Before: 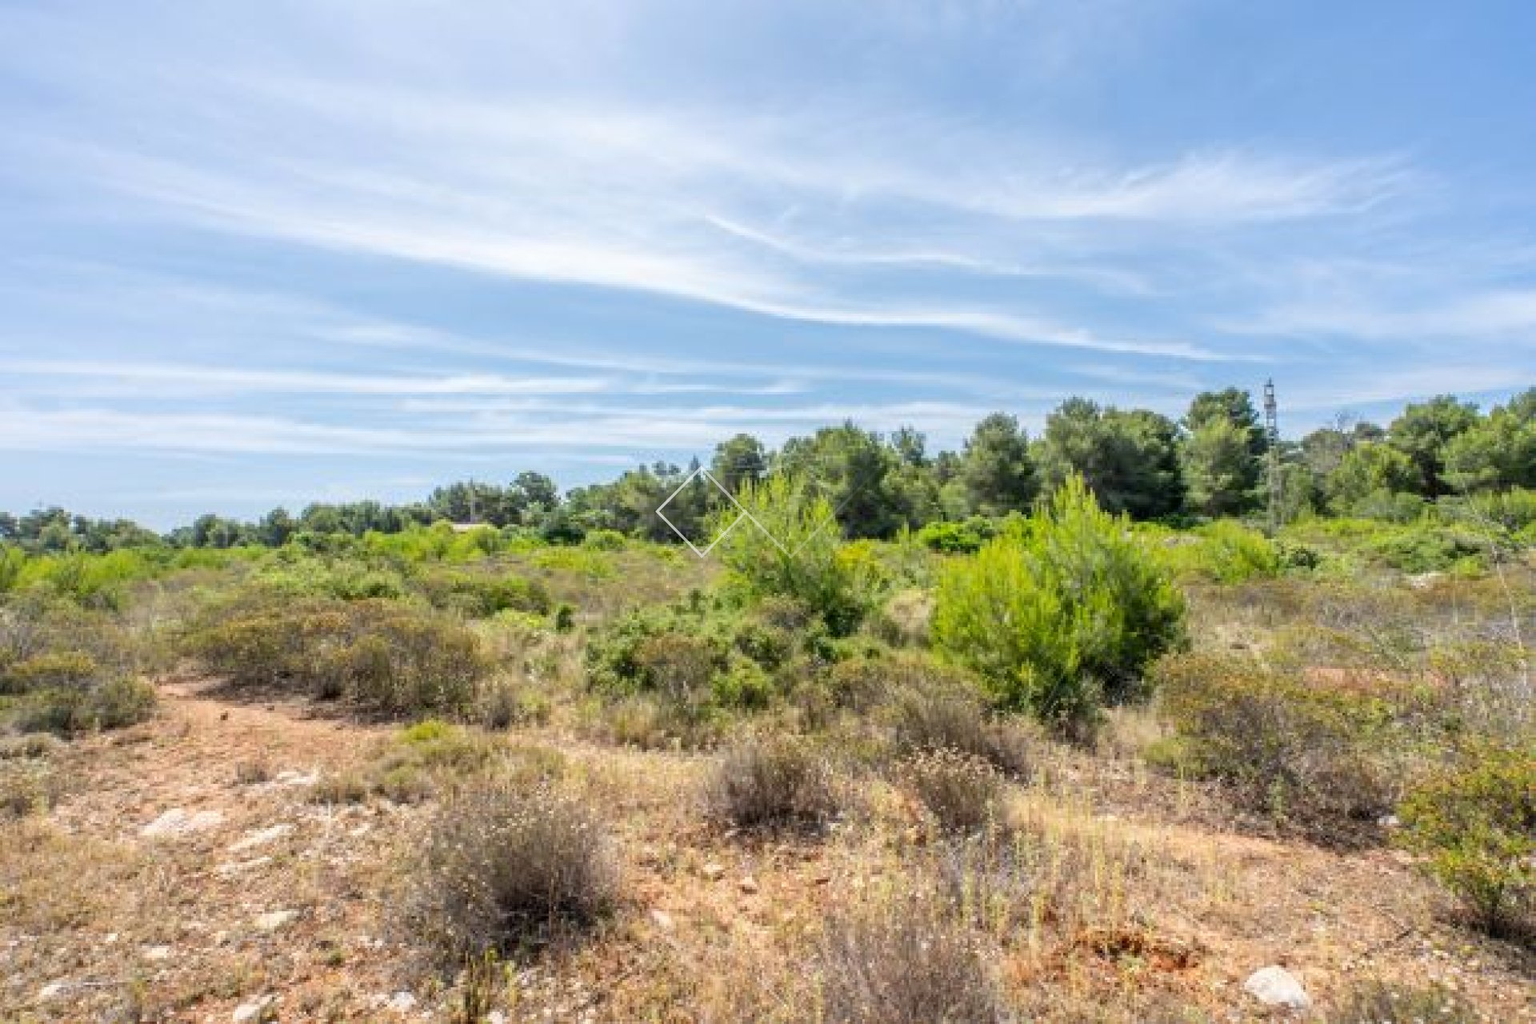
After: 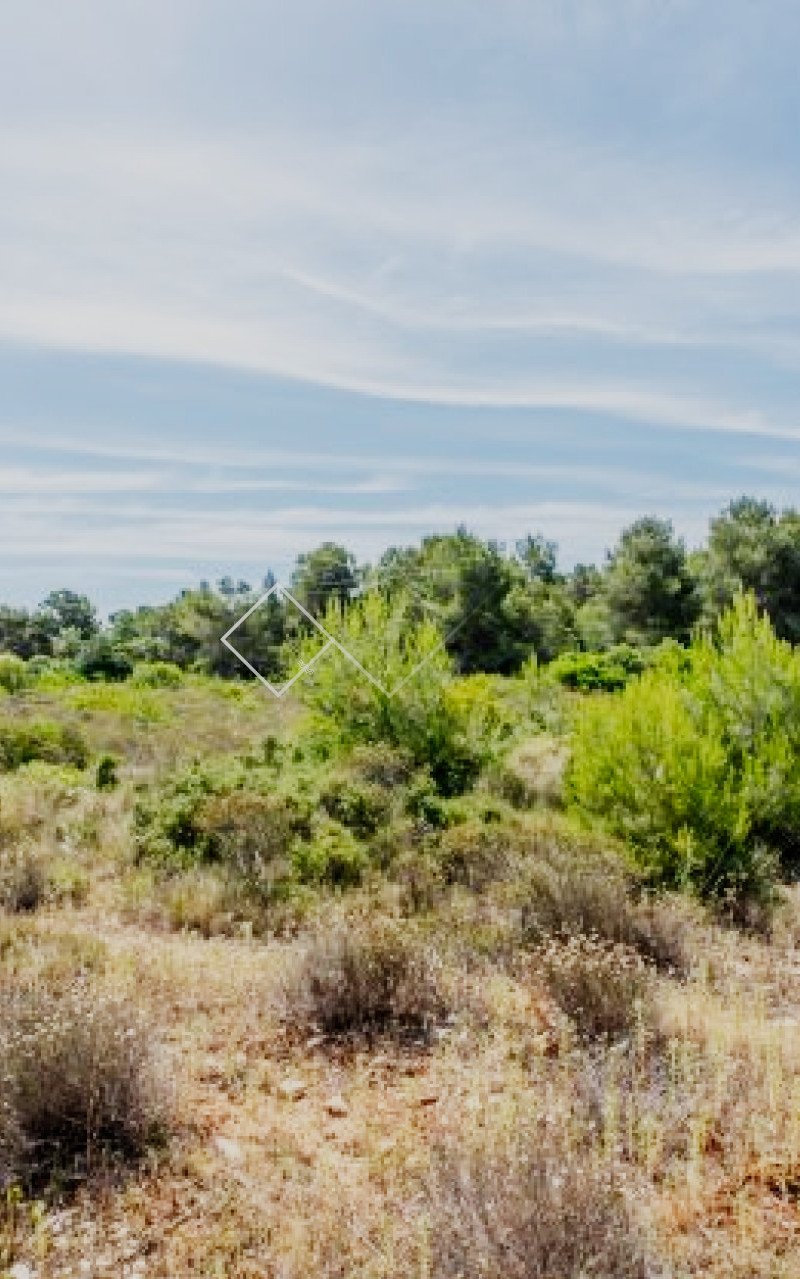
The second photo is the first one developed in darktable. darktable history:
crop: left 31.229%, right 27.105%
sigmoid: skew -0.2, preserve hue 0%, red attenuation 0.1, red rotation 0.035, green attenuation 0.1, green rotation -0.017, blue attenuation 0.15, blue rotation -0.052, base primaries Rec2020
